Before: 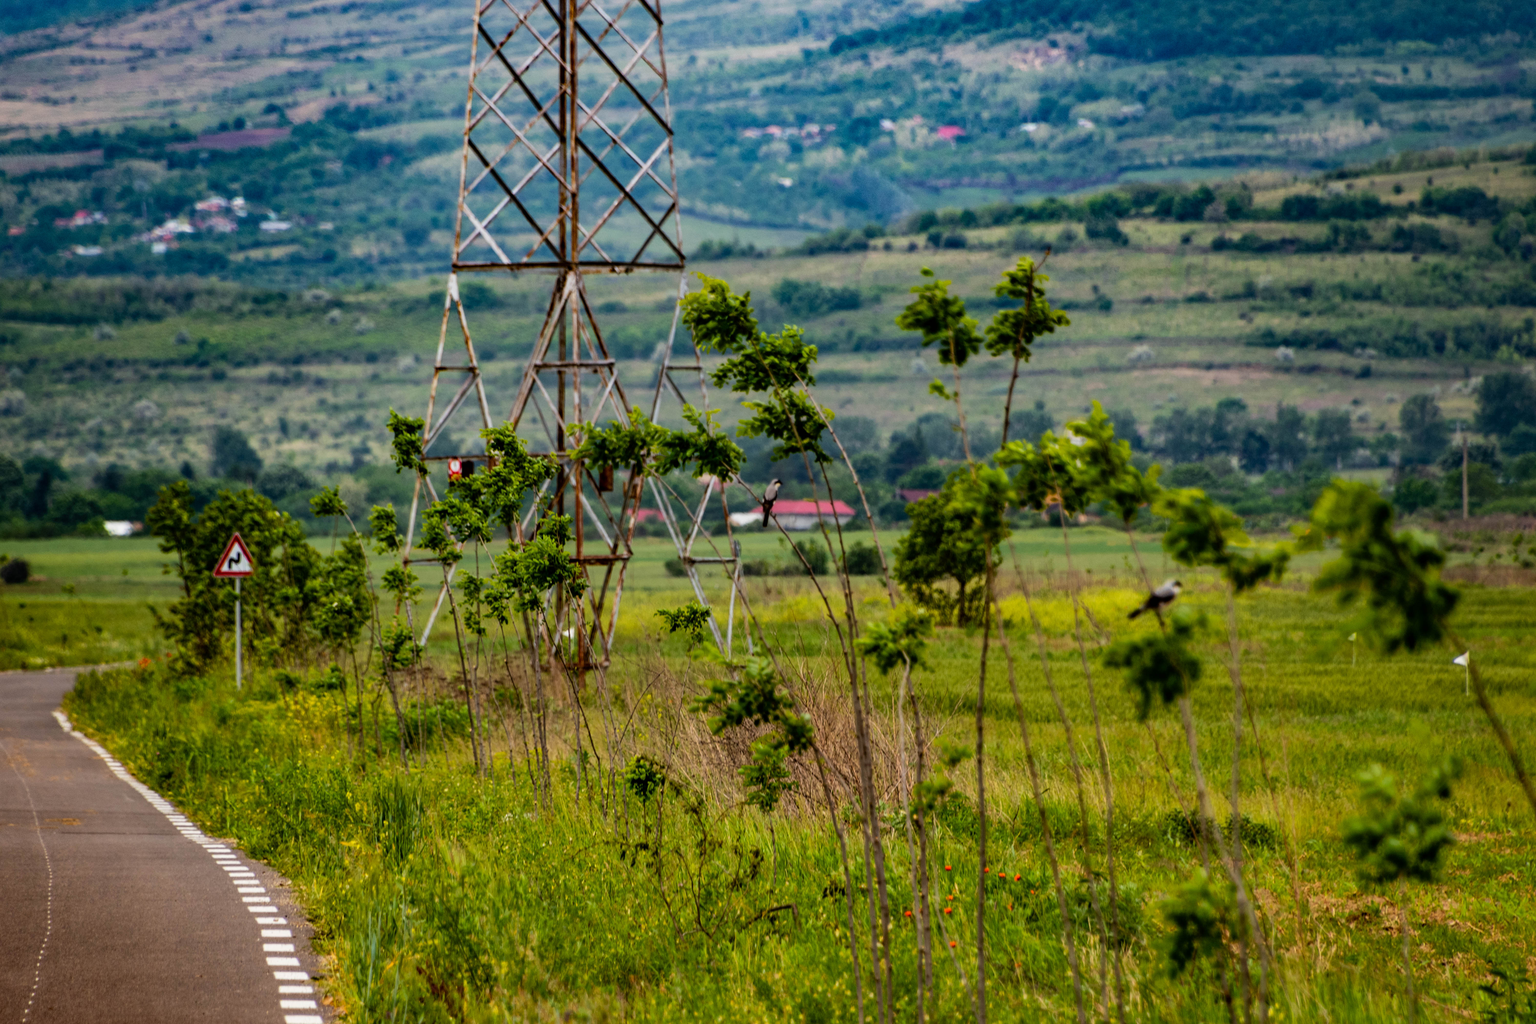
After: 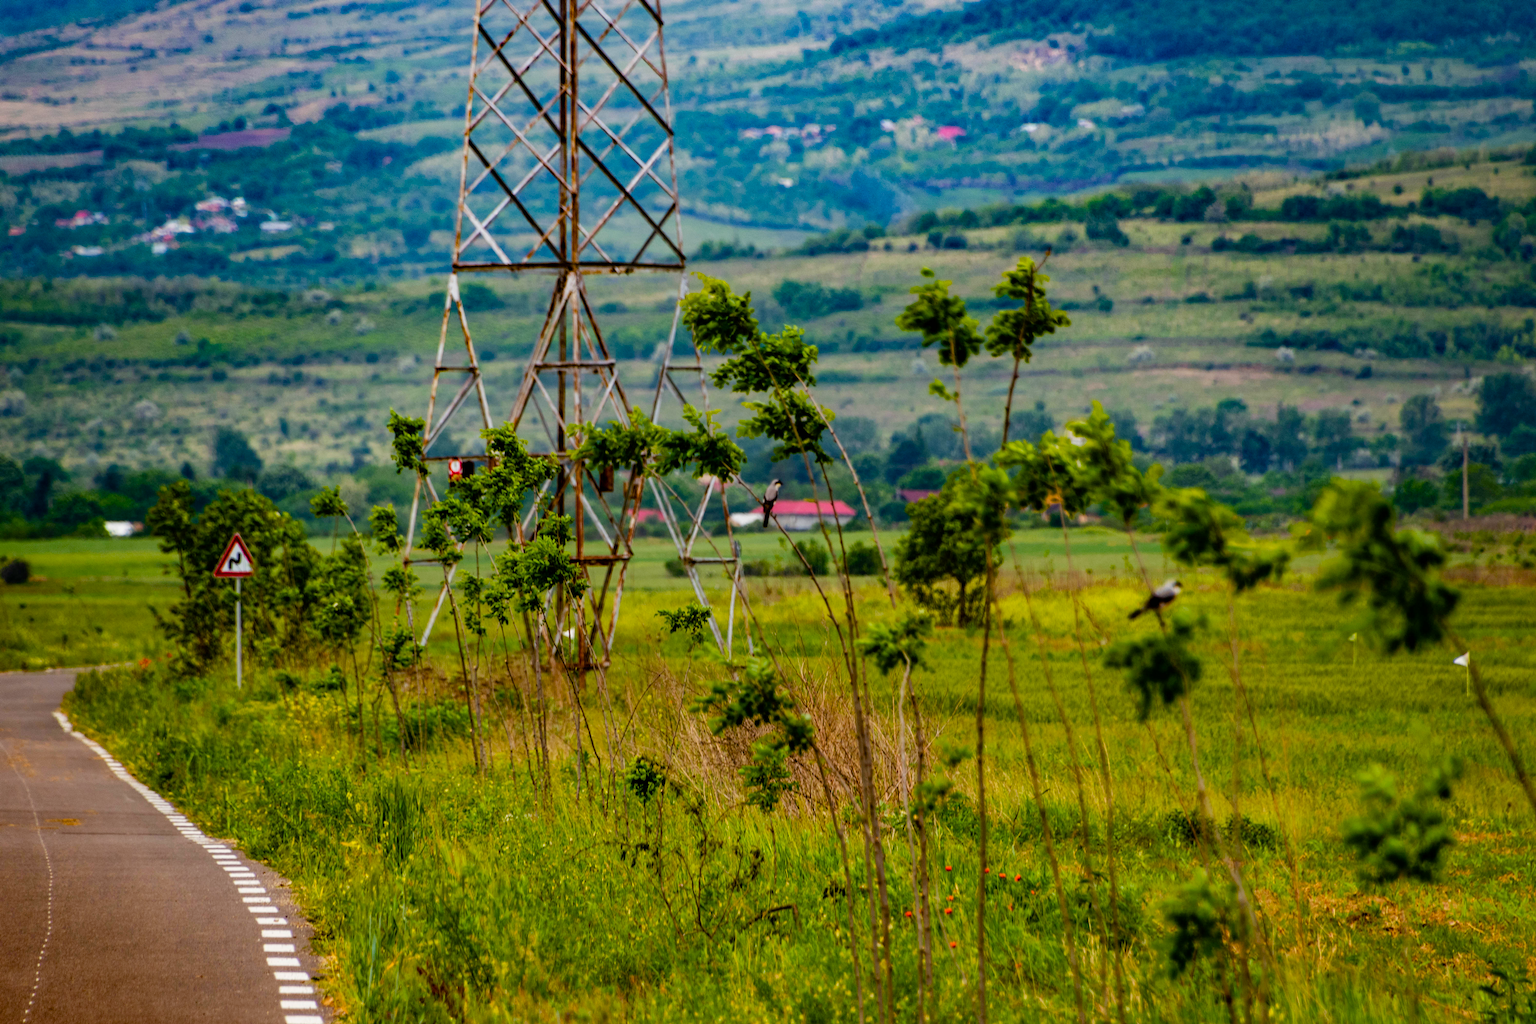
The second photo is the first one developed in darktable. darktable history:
color balance rgb: perceptual saturation grading › global saturation 35%, perceptual saturation grading › highlights -30%, perceptual saturation grading › shadows 35%, perceptual brilliance grading › global brilliance 3%, perceptual brilliance grading › highlights -3%, perceptual brilliance grading › shadows 3%
